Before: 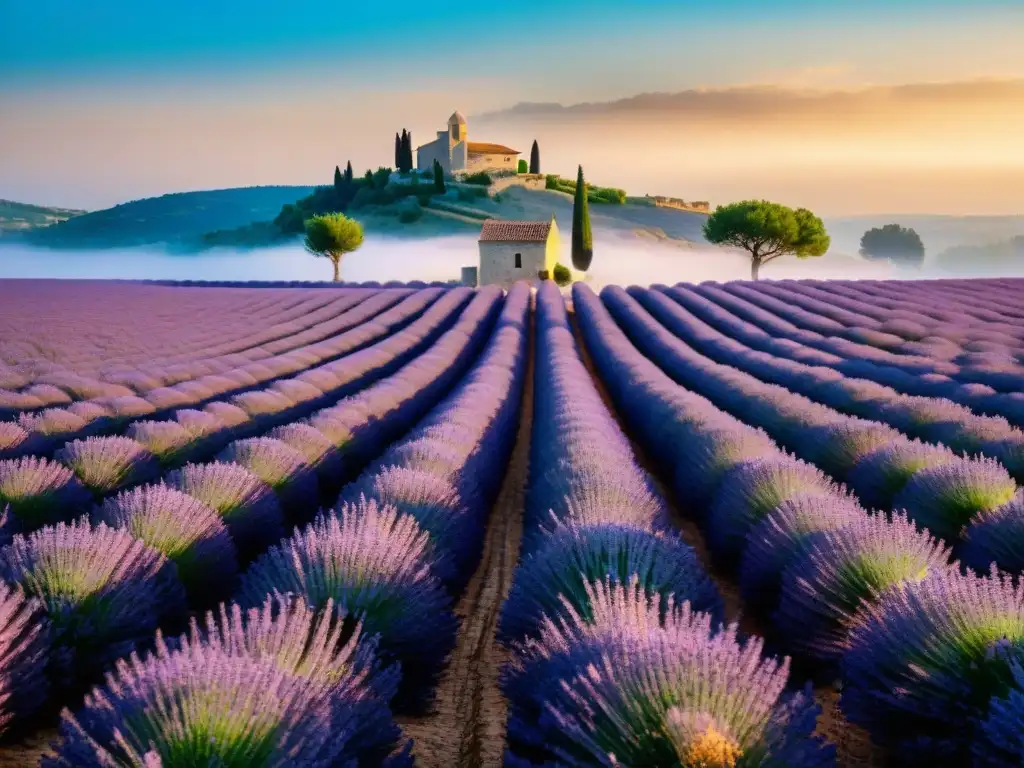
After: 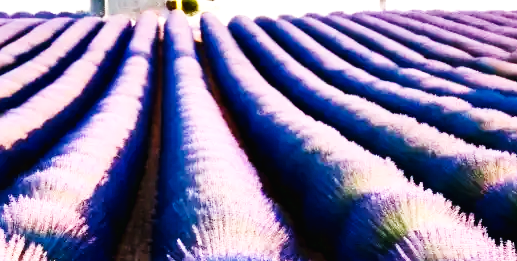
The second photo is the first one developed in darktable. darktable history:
base curve: curves: ch0 [(0, 0.003) (0.001, 0.002) (0.006, 0.004) (0.02, 0.022) (0.048, 0.086) (0.094, 0.234) (0.162, 0.431) (0.258, 0.629) (0.385, 0.8) (0.548, 0.918) (0.751, 0.988) (1, 1)], exposure shift 0.01, preserve colors none
tone equalizer: -8 EV -0.72 EV, -7 EV -0.672 EV, -6 EV -0.57 EV, -5 EV -0.38 EV, -3 EV 0.368 EV, -2 EV 0.6 EV, -1 EV 0.7 EV, +0 EV 0.756 EV, edges refinement/feathering 500, mask exposure compensation -1.57 EV, preserve details no
crop: left 36.36%, top 35.213%, right 13.119%, bottom 30.784%
shadows and highlights: low approximation 0.01, soften with gaussian
